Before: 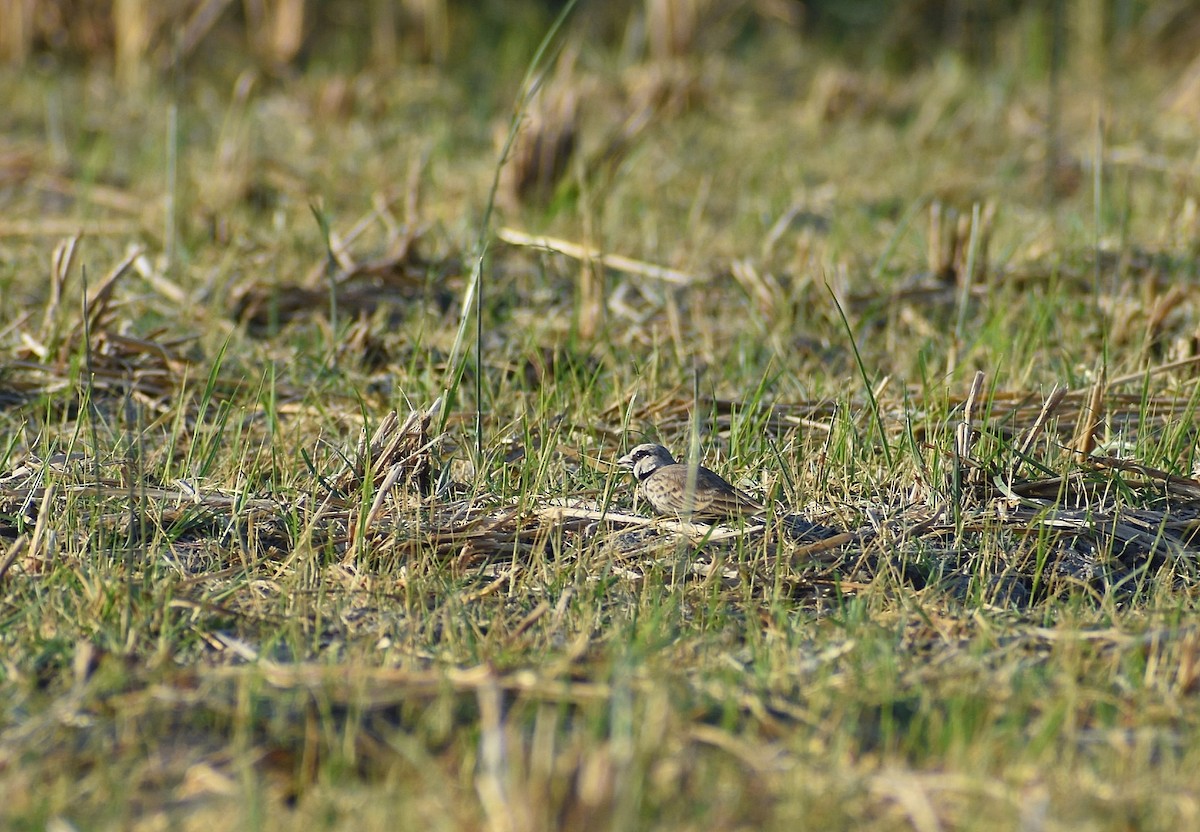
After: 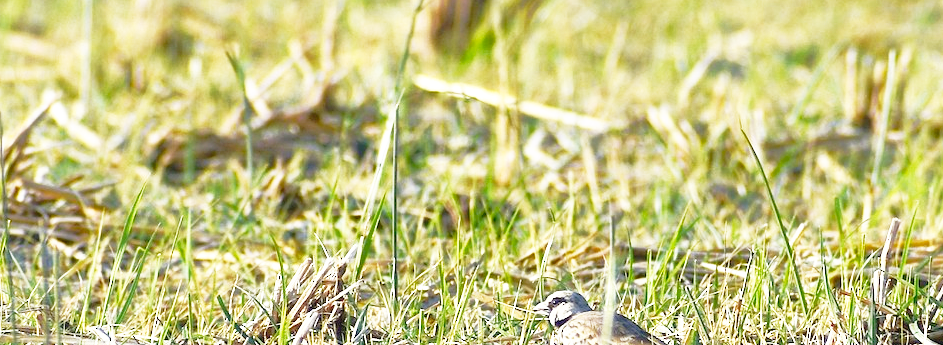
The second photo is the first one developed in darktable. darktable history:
crop: left 7.036%, top 18.398%, right 14.379%, bottom 40.043%
shadows and highlights: on, module defaults
exposure: exposure 0.6 EV, compensate highlight preservation false
base curve: curves: ch0 [(0, 0) (0.012, 0.01) (0.073, 0.168) (0.31, 0.711) (0.645, 0.957) (1, 1)], preserve colors none
